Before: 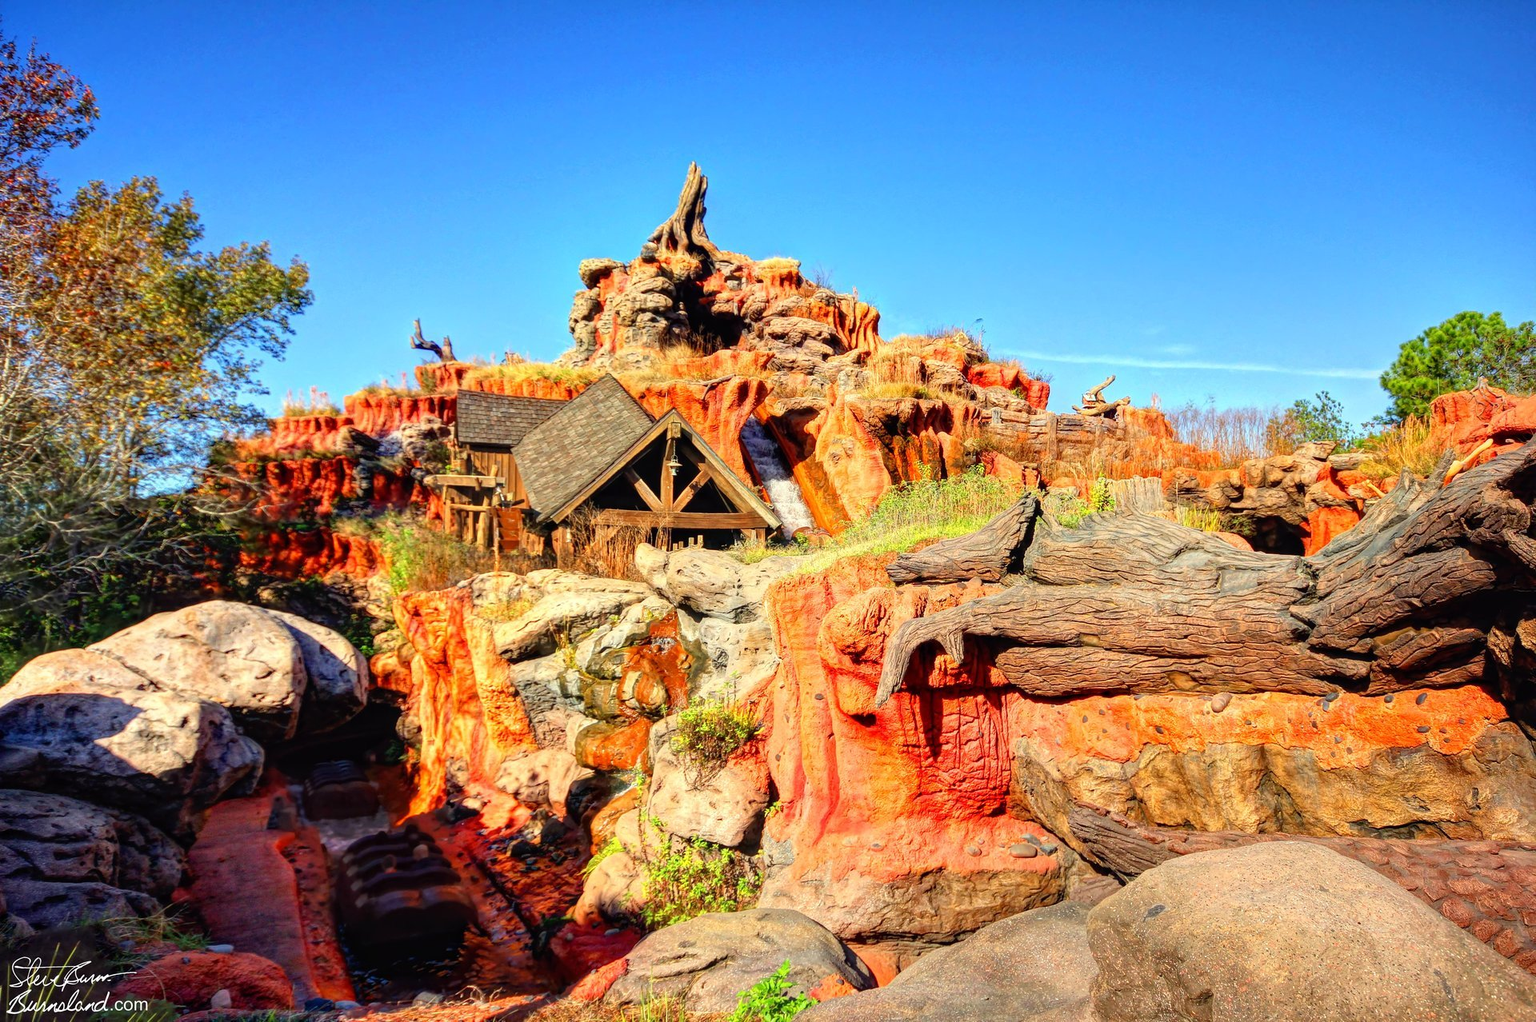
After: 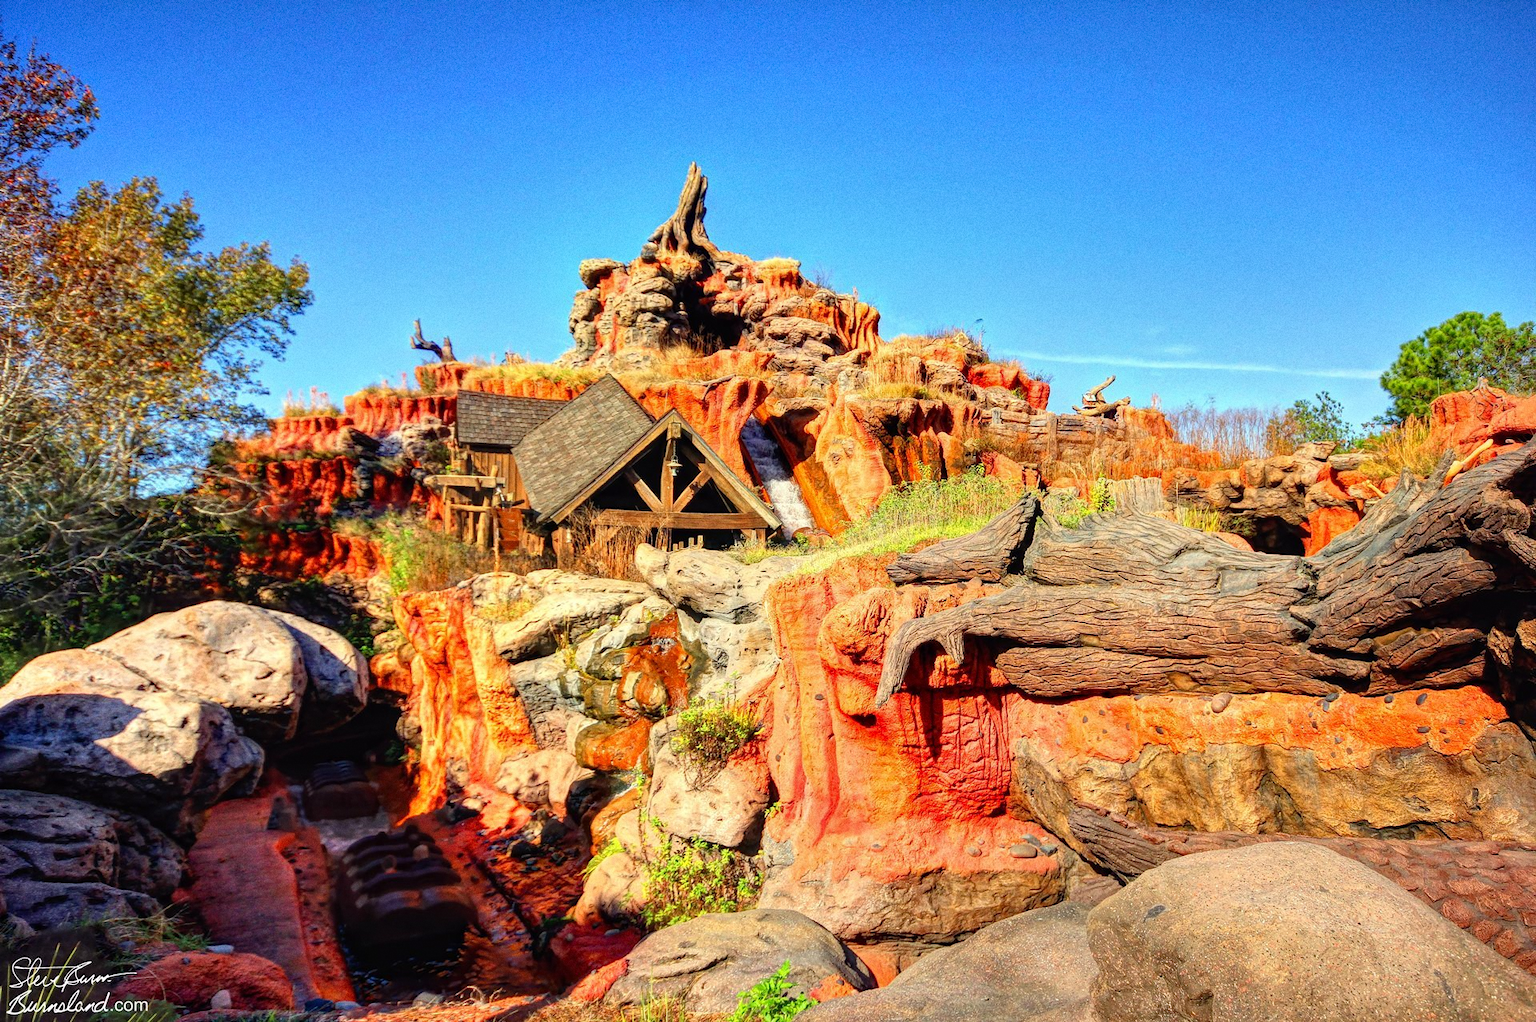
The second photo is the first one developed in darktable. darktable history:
grain: on, module defaults
shadows and highlights: radius 125.46, shadows 30.51, highlights -30.51, low approximation 0.01, soften with gaussian
